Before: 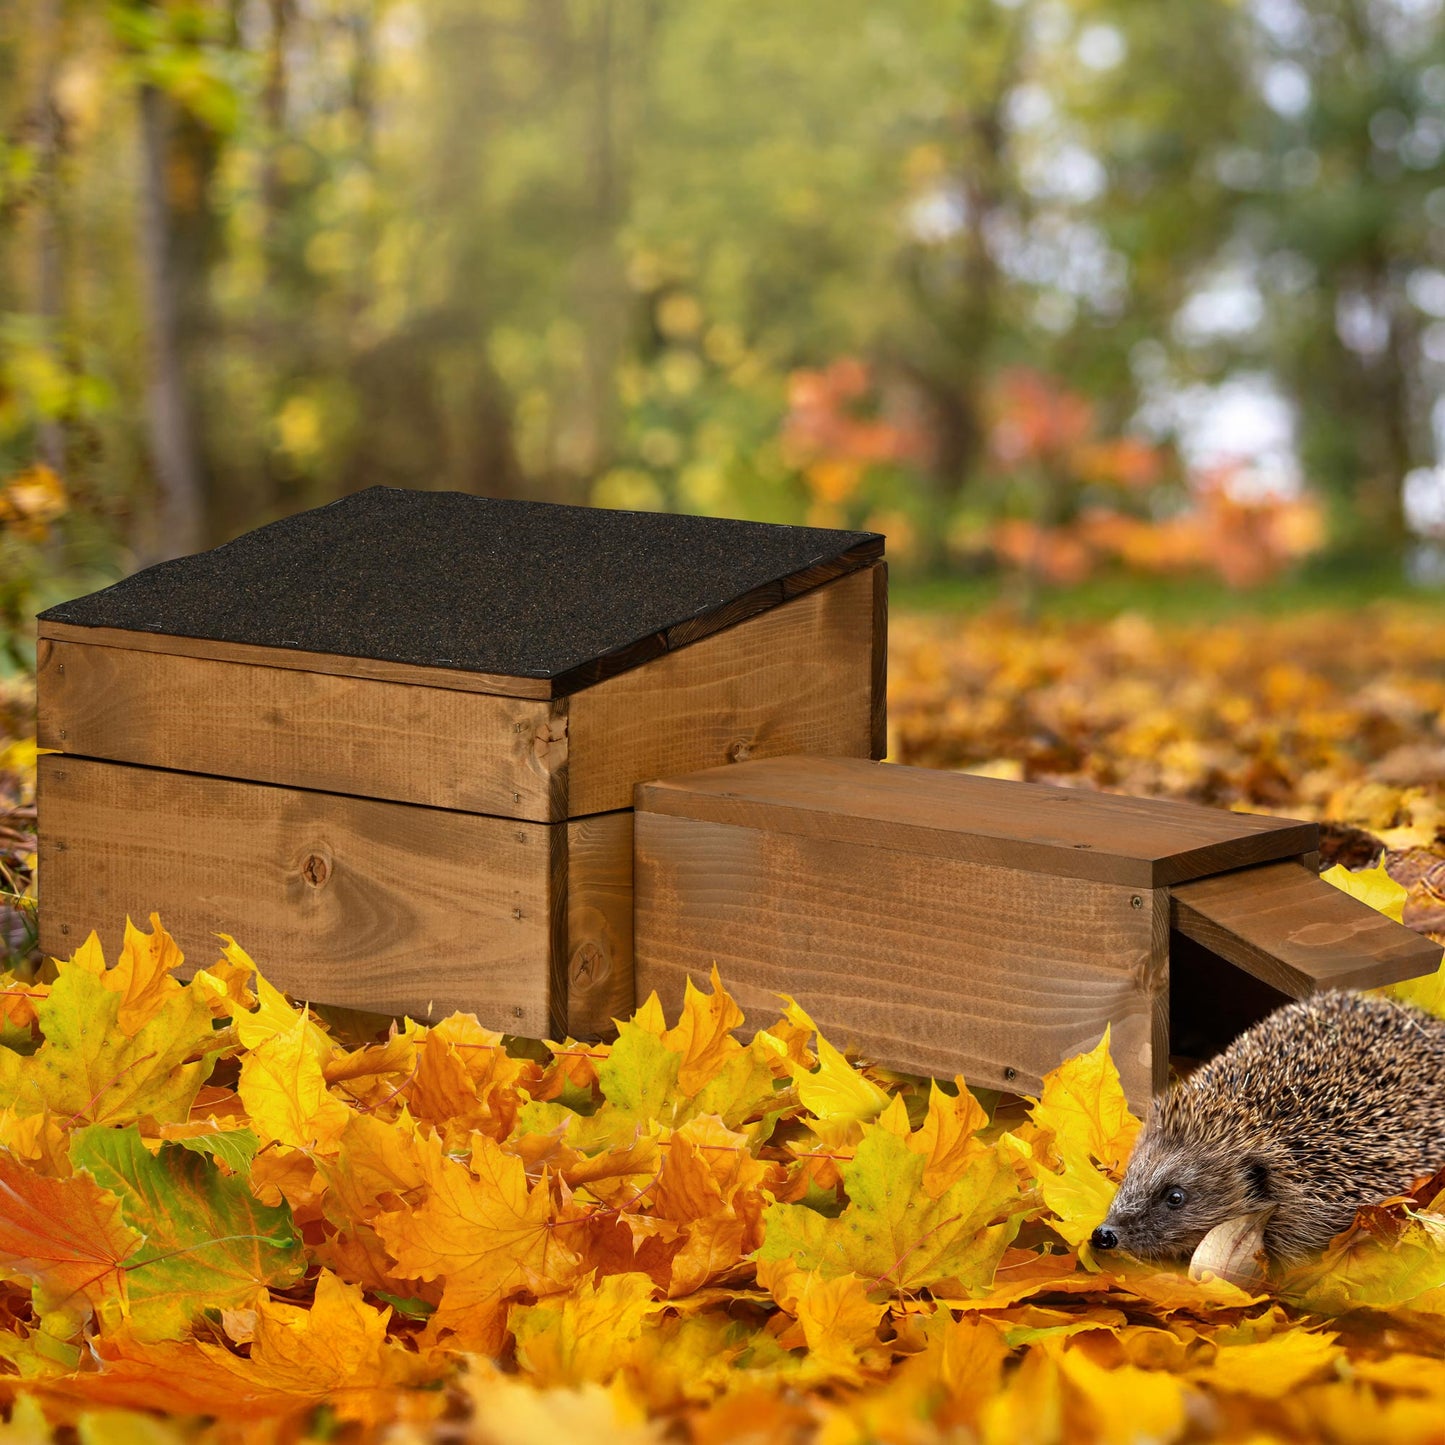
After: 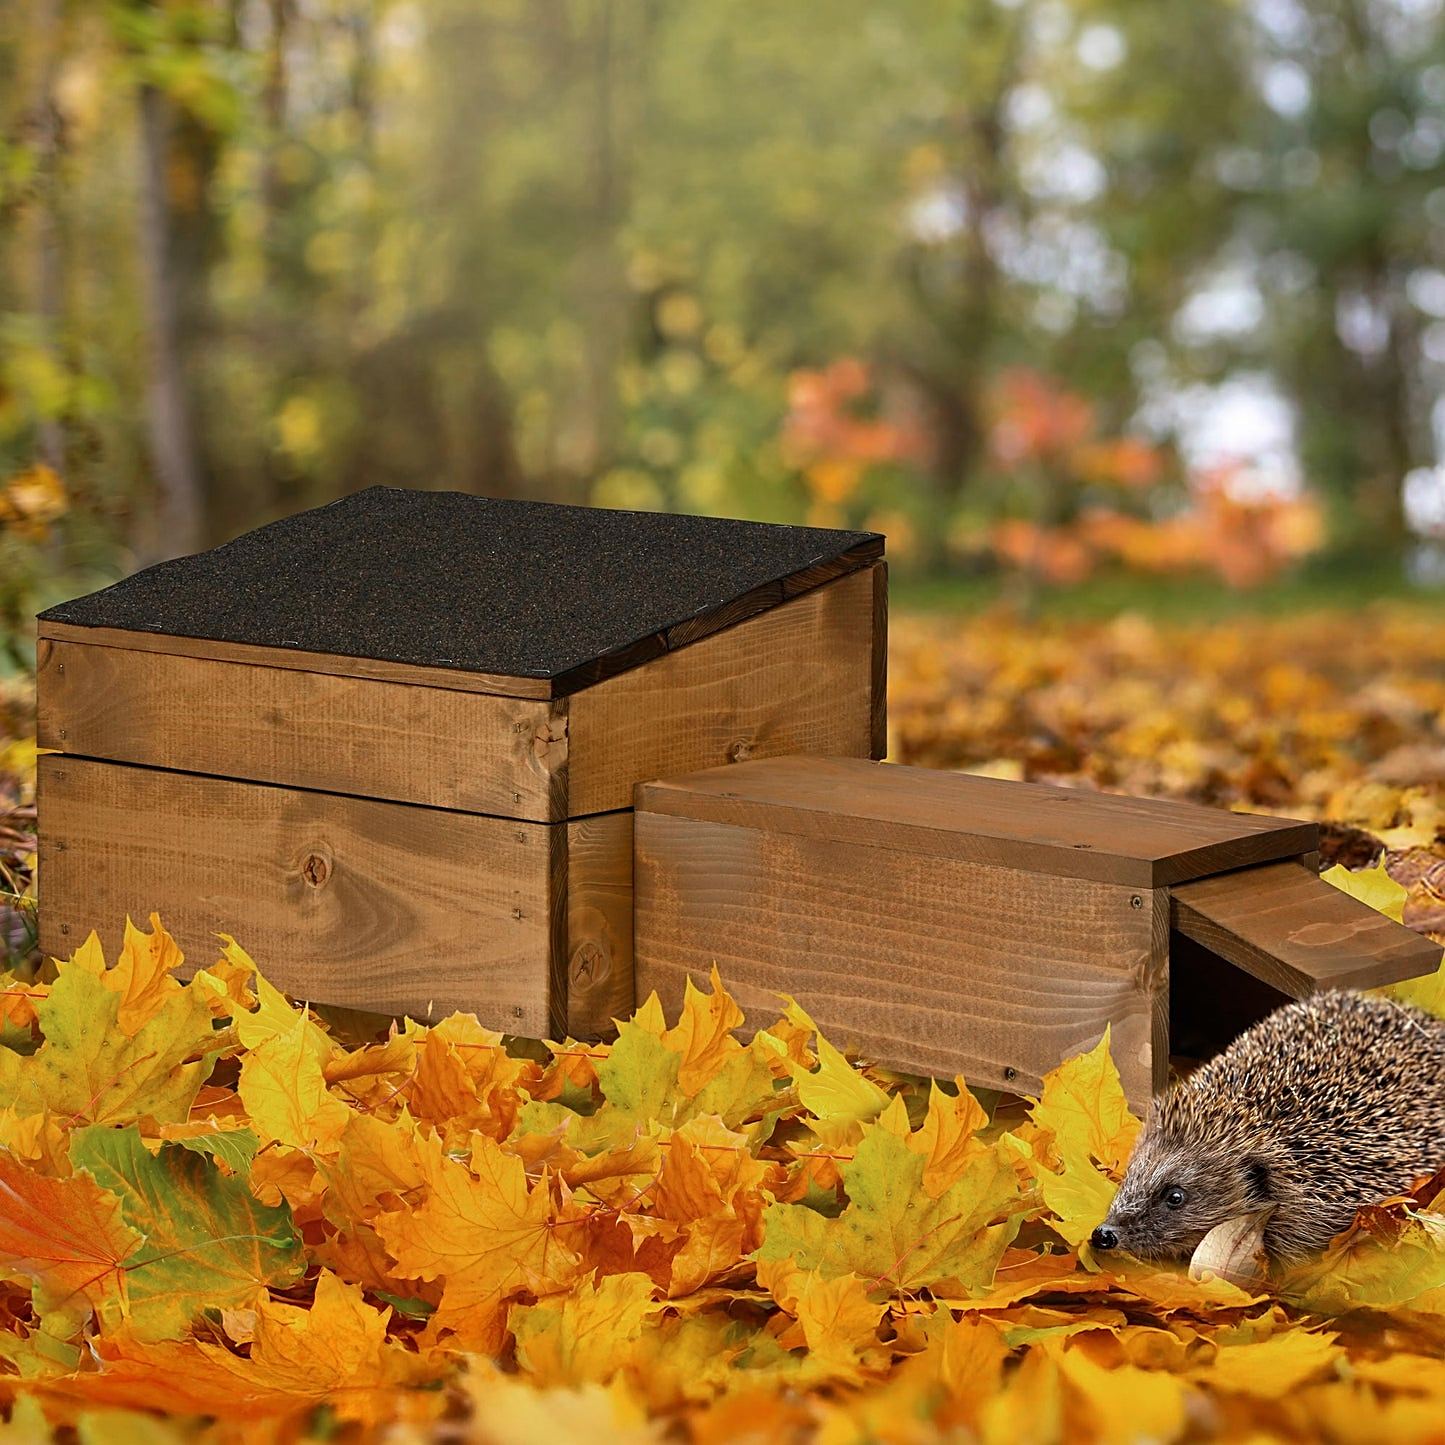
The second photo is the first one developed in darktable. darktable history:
color zones: curves: ch0 [(0, 0.5) (0.143, 0.5) (0.286, 0.456) (0.429, 0.5) (0.571, 0.5) (0.714, 0.5) (0.857, 0.5) (1, 0.5)]; ch1 [(0, 0.5) (0.143, 0.5) (0.286, 0.422) (0.429, 0.5) (0.571, 0.5) (0.714, 0.5) (0.857, 0.5) (1, 0.5)]
sharpen: on, module defaults
